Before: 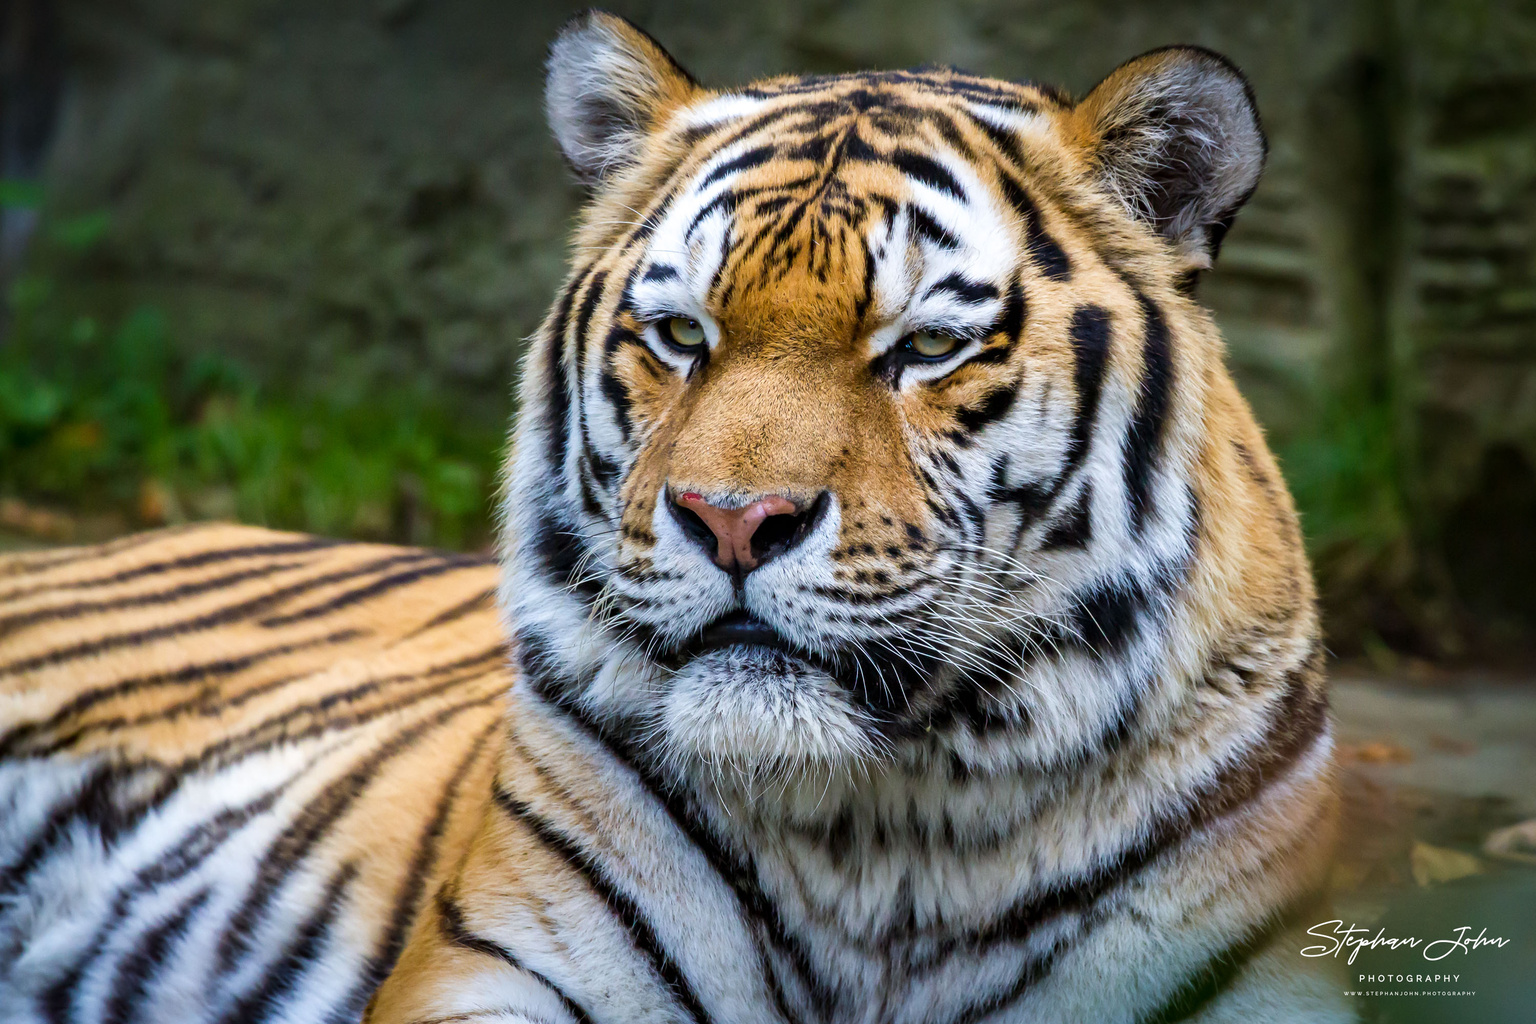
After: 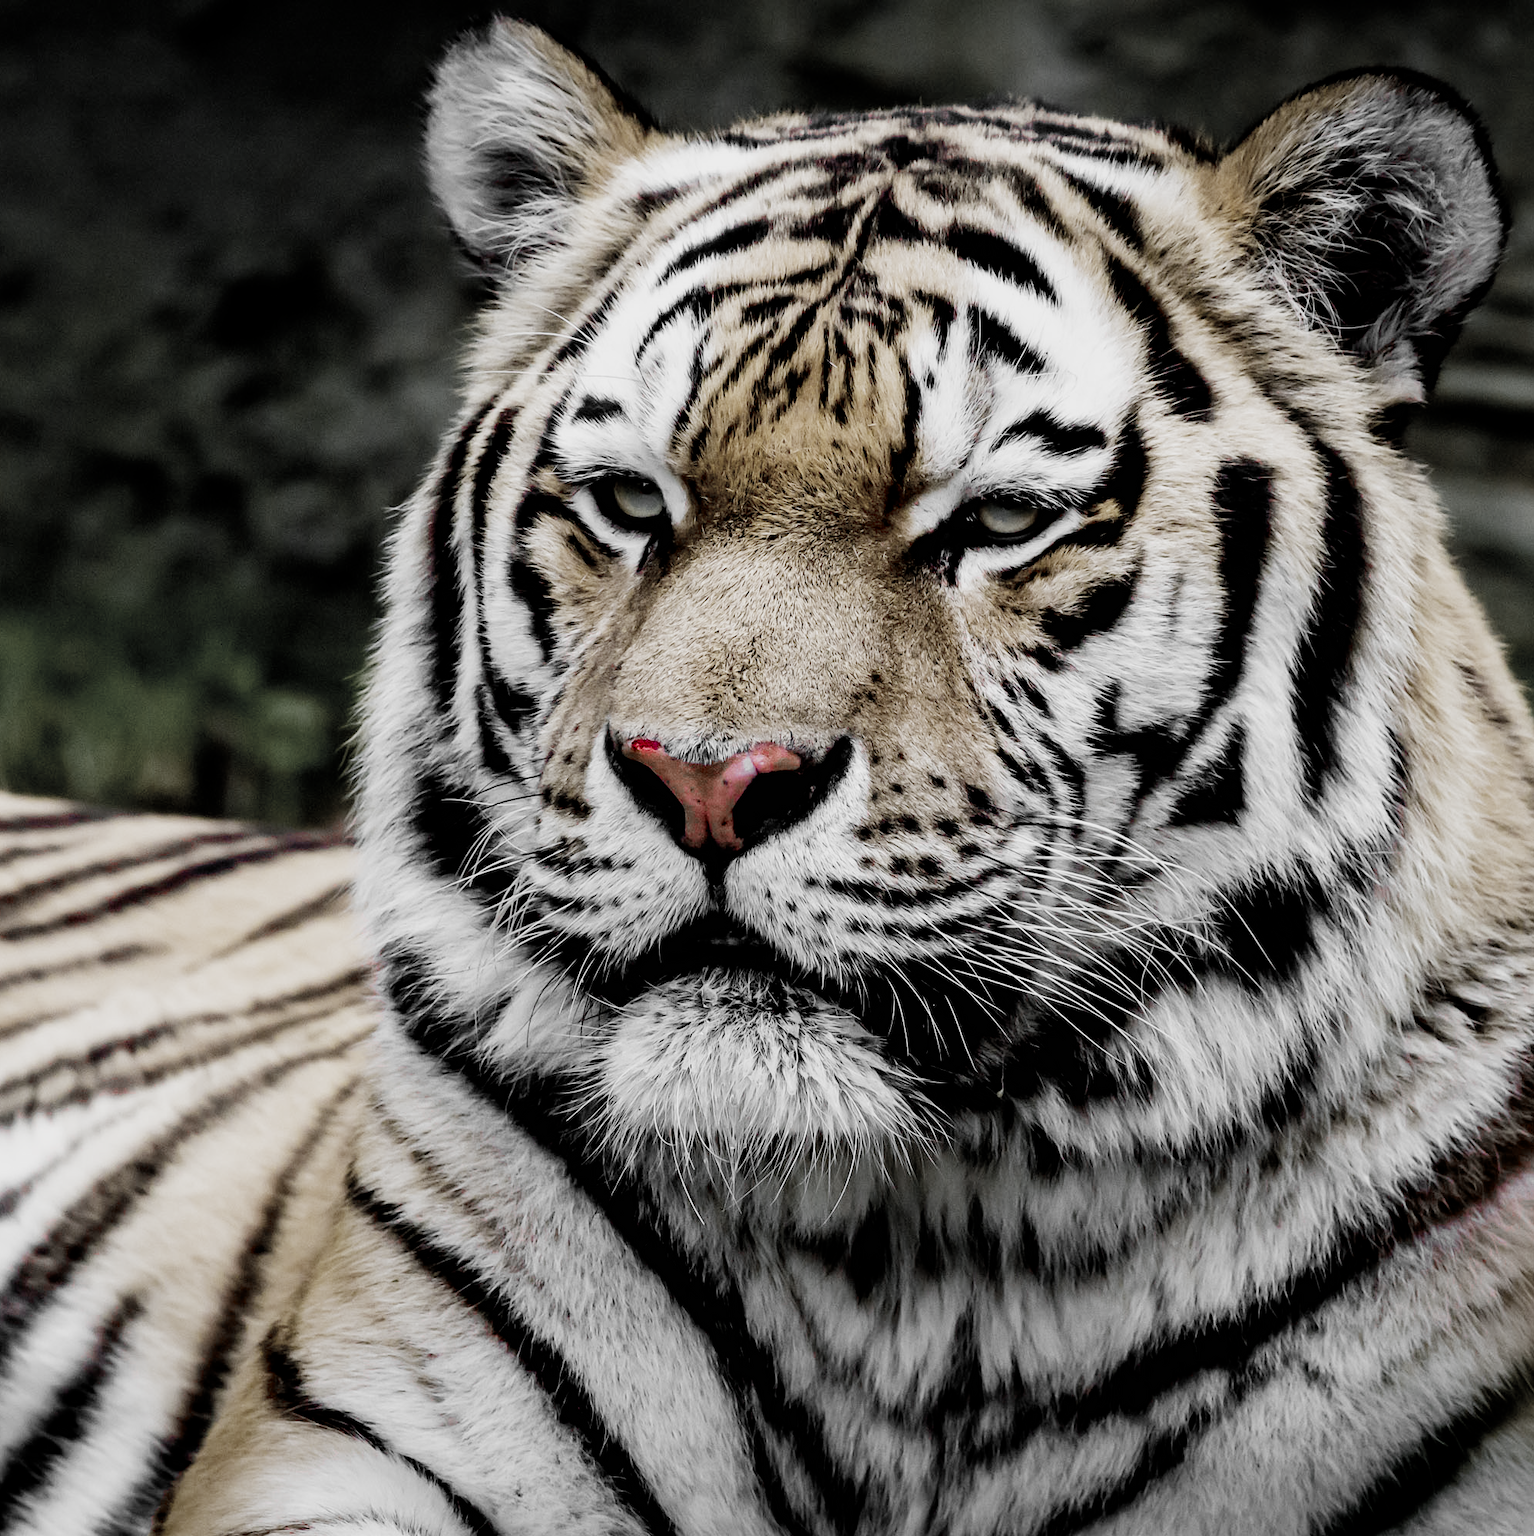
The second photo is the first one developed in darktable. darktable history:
filmic rgb: black relative exposure -5.1 EV, white relative exposure 3.98 EV, hardness 2.88, contrast 1.412, highlights saturation mix -18.73%, preserve chrominance no, color science v4 (2020), contrast in shadows soft, contrast in highlights soft
color zones: curves: ch1 [(0, 0.831) (0.08, 0.771) (0.157, 0.268) (0.241, 0.207) (0.562, -0.005) (0.714, -0.013) (0.876, 0.01) (1, 0.831)]
crop: left 17.045%, right 16.328%
